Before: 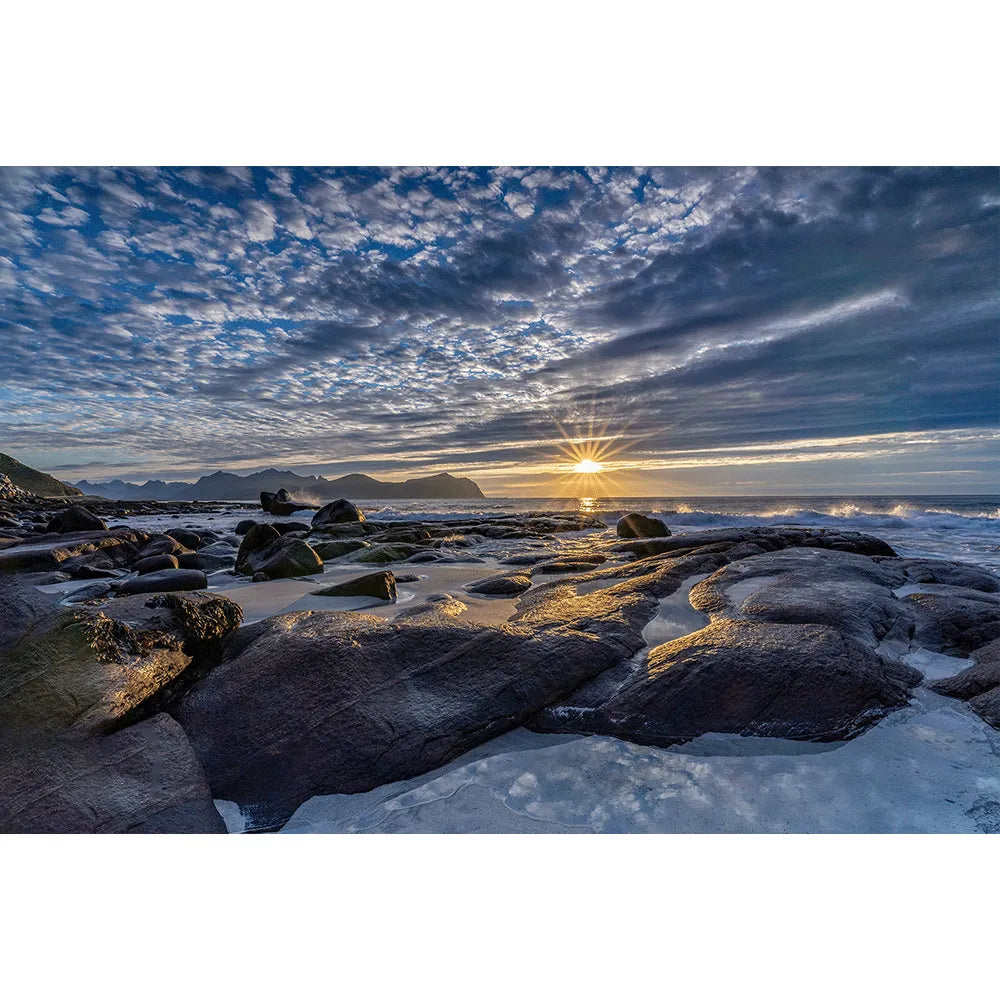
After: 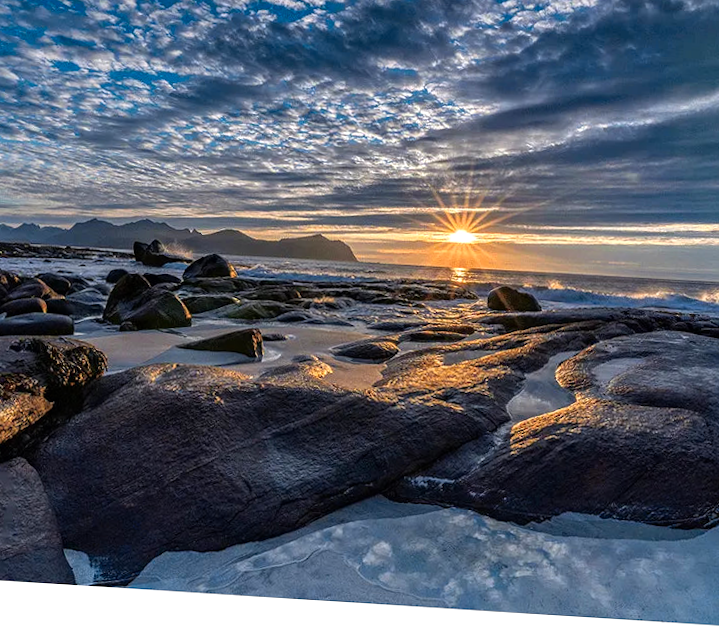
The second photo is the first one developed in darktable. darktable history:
color zones: curves: ch1 [(0.239, 0.552) (0.75, 0.5)]; ch2 [(0.25, 0.462) (0.749, 0.457)], mix 25.94%
rotate and perspective: rotation 0.226°, lens shift (vertical) -0.042, crop left 0.023, crop right 0.982, crop top 0.006, crop bottom 0.994
color balance: contrast 8.5%, output saturation 105%
crop and rotate: angle -3.37°, left 9.79%, top 20.73%, right 12.42%, bottom 11.82%
